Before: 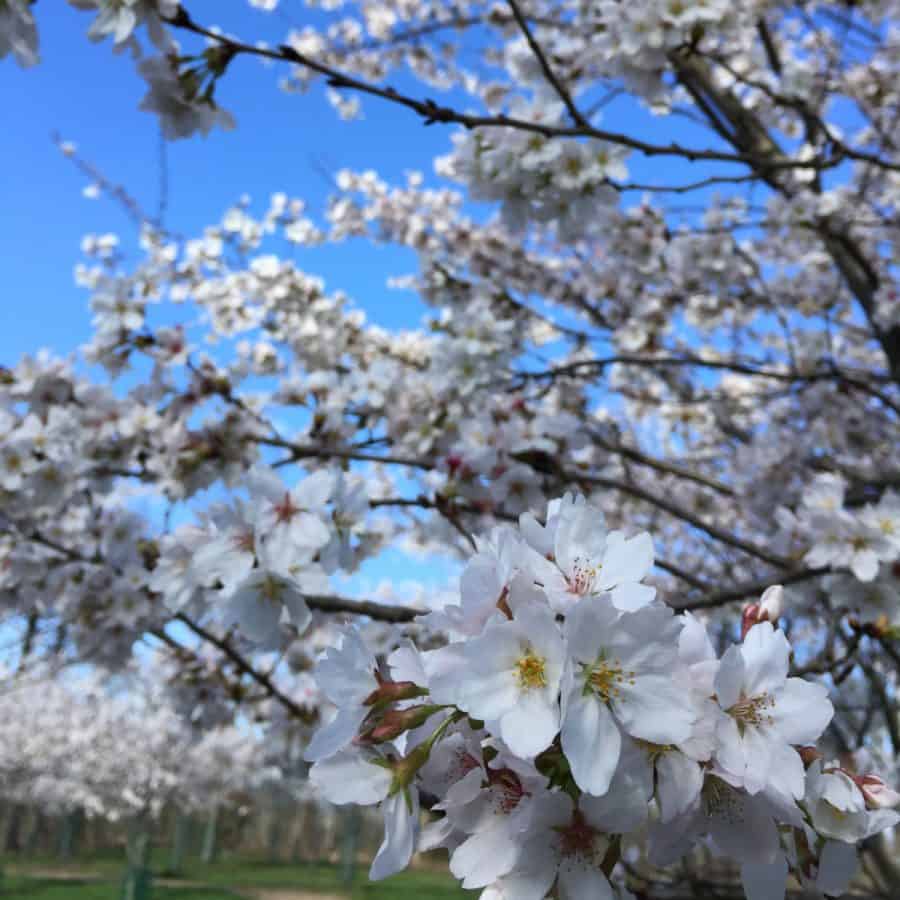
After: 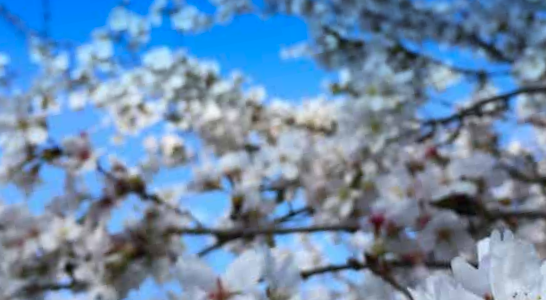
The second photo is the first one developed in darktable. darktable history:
crop and rotate: angle -4.99°, left 2.122%, top 6.945%, right 27.566%, bottom 30.519%
graduated density: density 2.02 EV, hardness 44%, rotation 0.374°, offset 8.21, hue 208.8°, saturation 97%
rotate and perspective: rotation -14.8°, crop left 0.1, crop right 0.903, crop top 0.25, crop bottom 0.748
